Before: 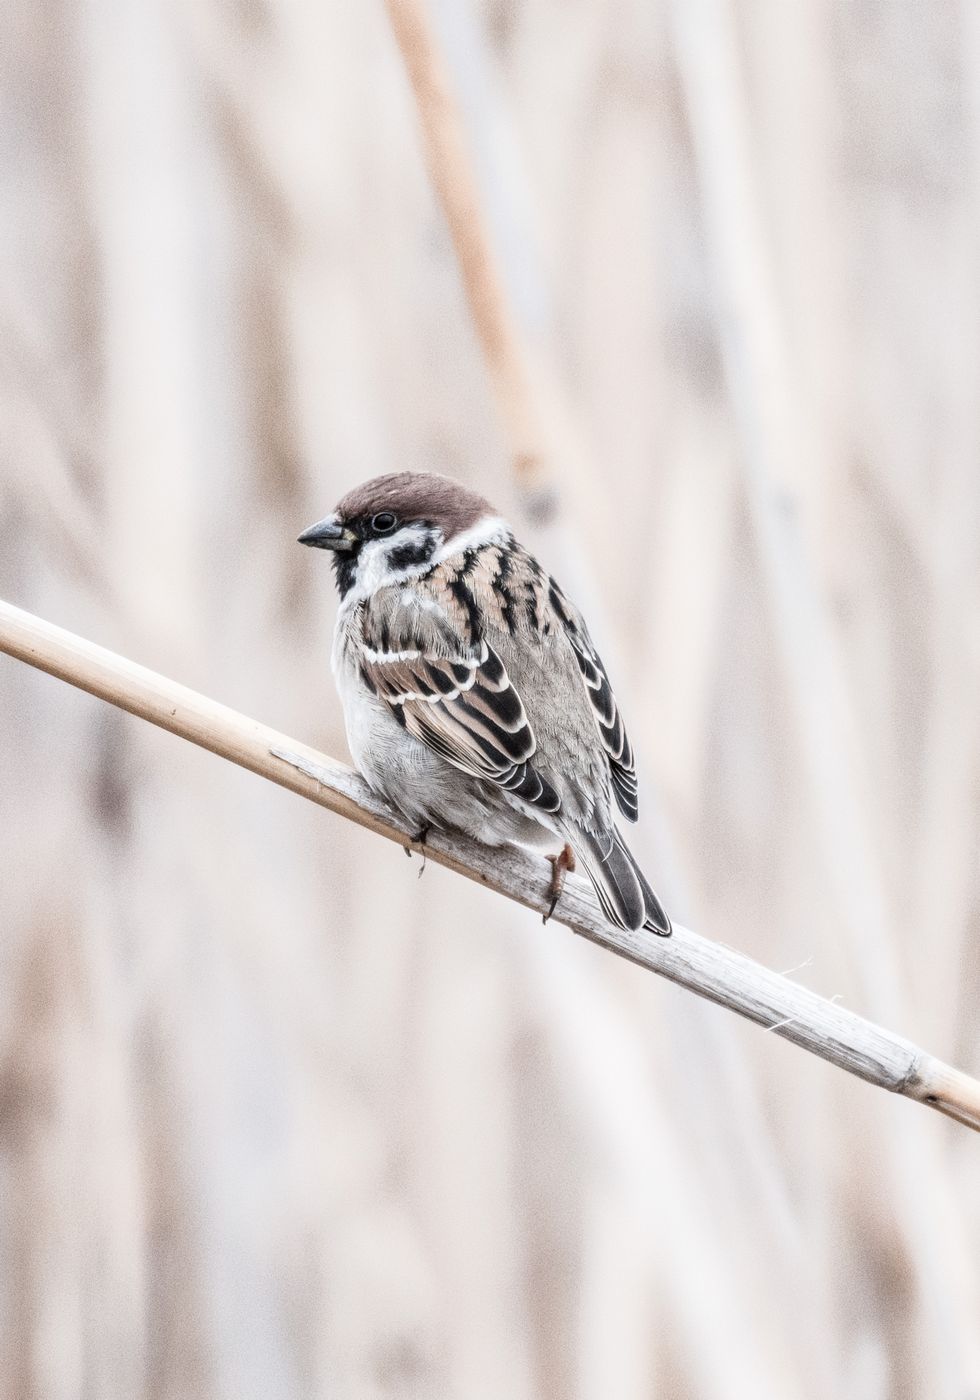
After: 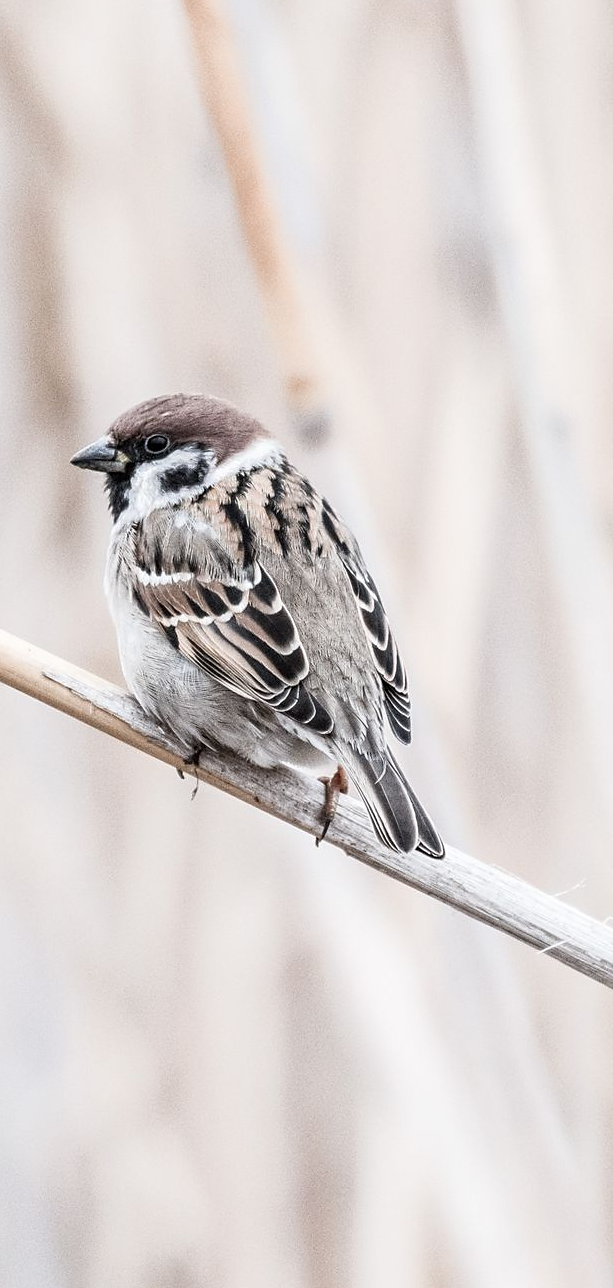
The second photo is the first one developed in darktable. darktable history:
tone equalizer: on, module defaults
crop and rotate: left 23.174%, top 5.639%, right 14.239%, bottom 2.34%
sharpen: radius 1.894, amount 0.416, threshold 1.708
